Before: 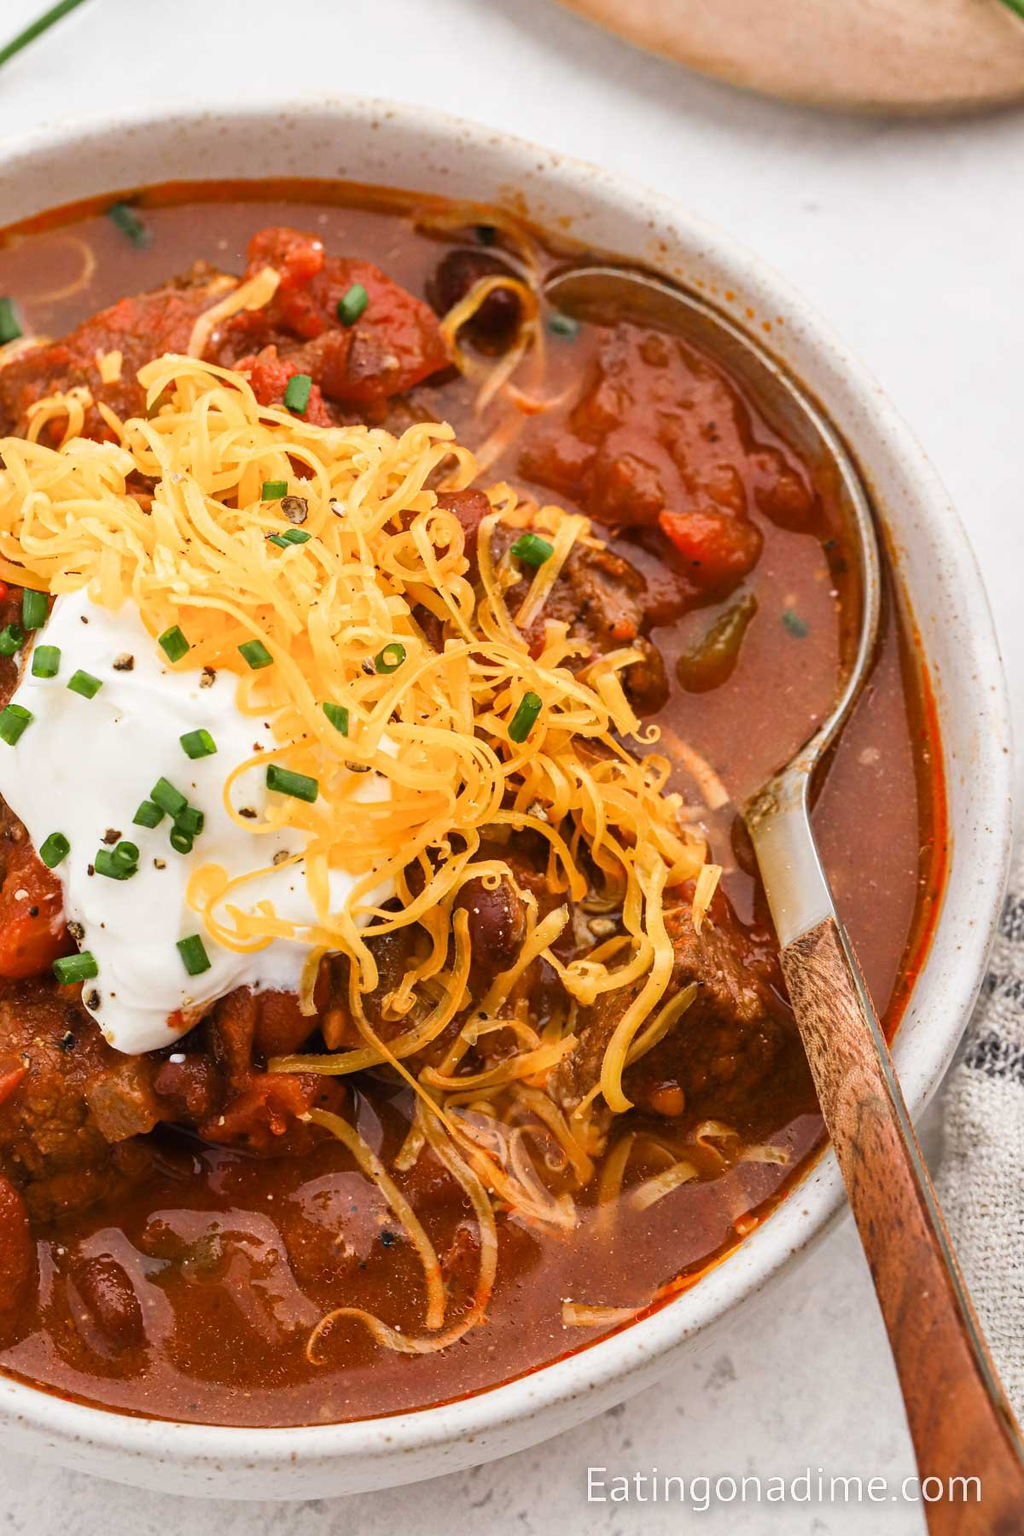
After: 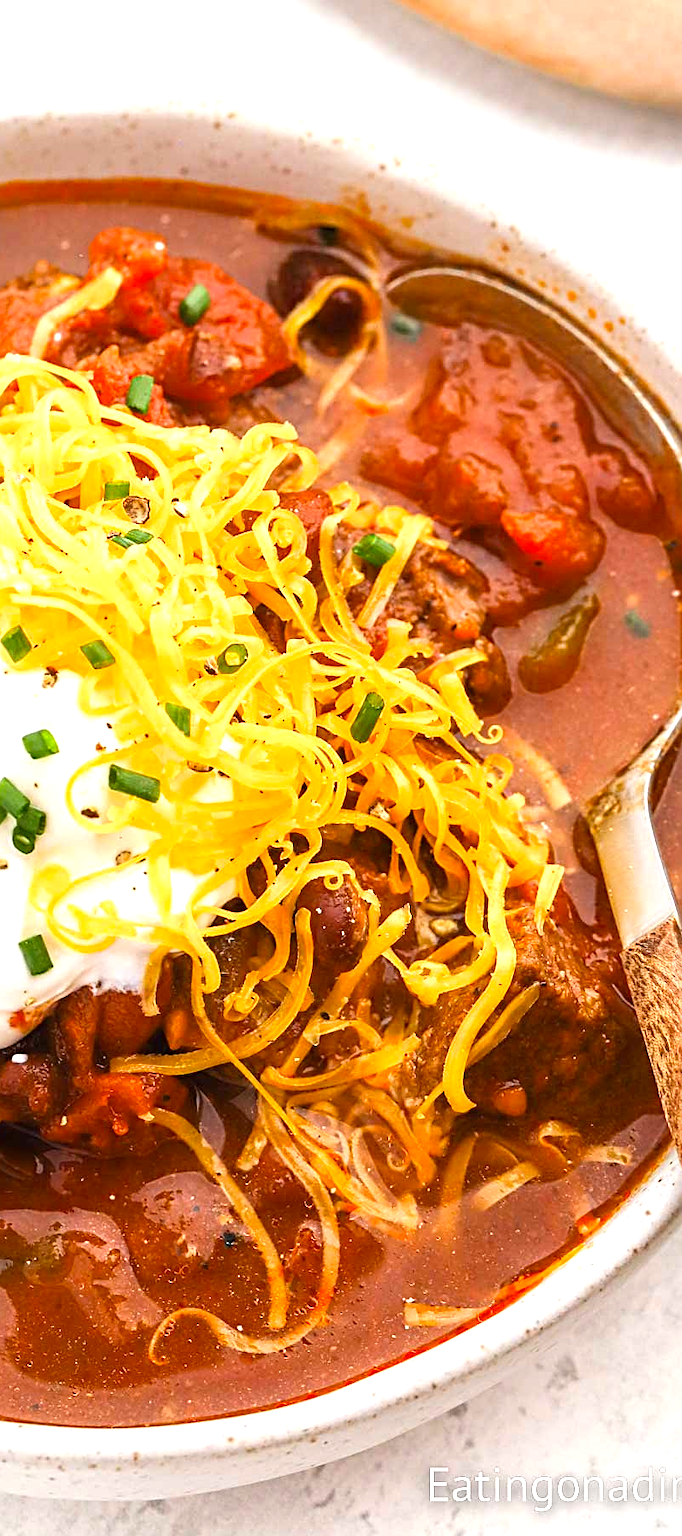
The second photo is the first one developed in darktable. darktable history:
color balance: output saturation 110%
crop and rotate: left 15.446%, right 17.836%
exposure: exposure 0.7 EV, compensate highlight preservation false
sharpen: on, module defaults
